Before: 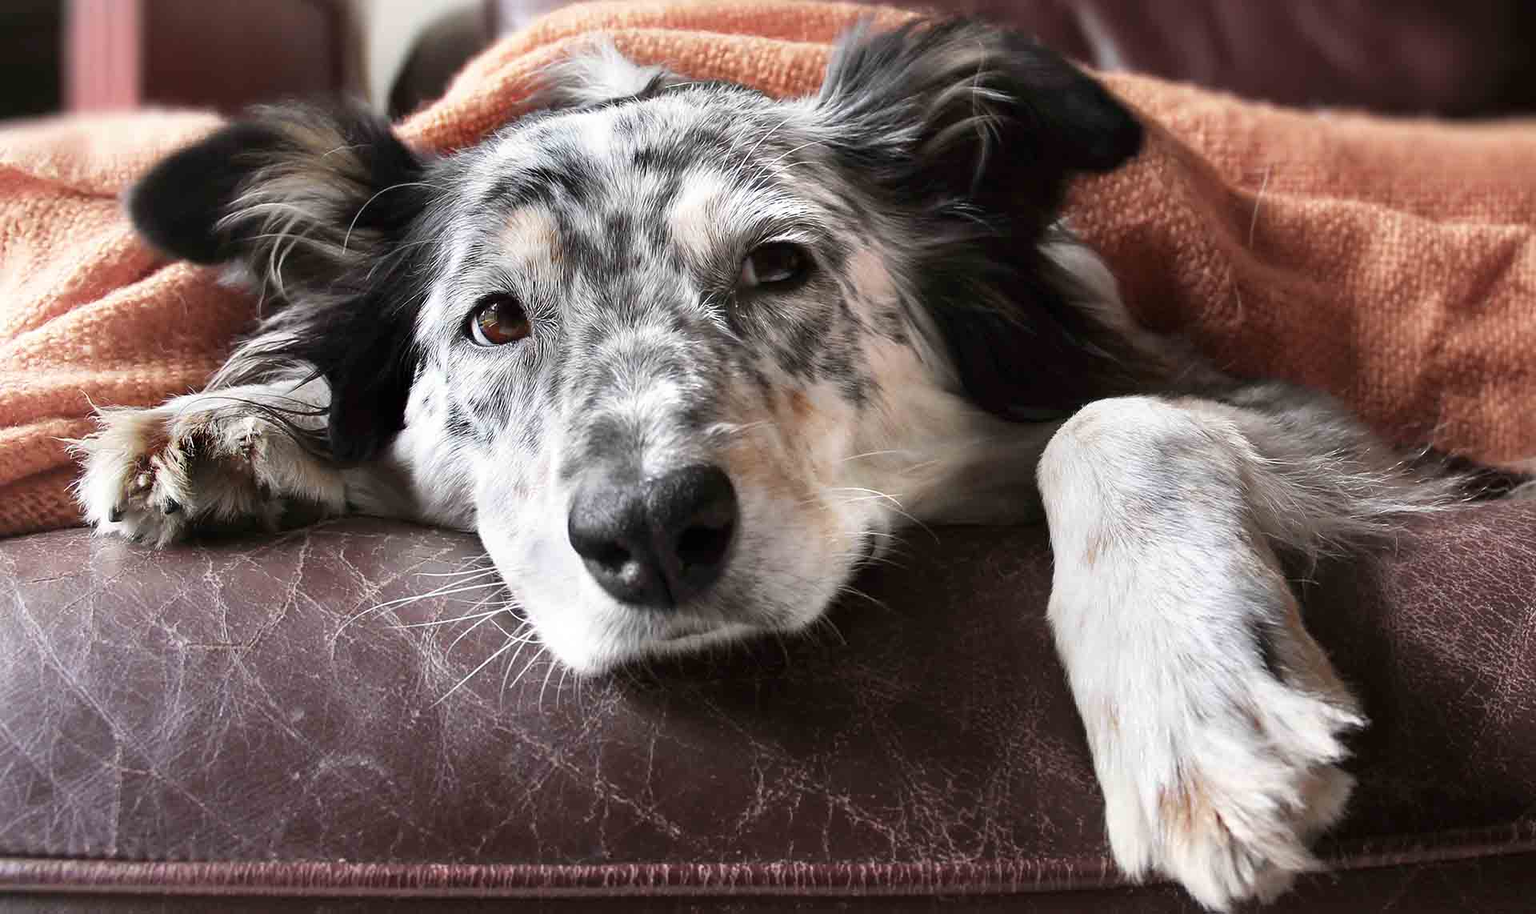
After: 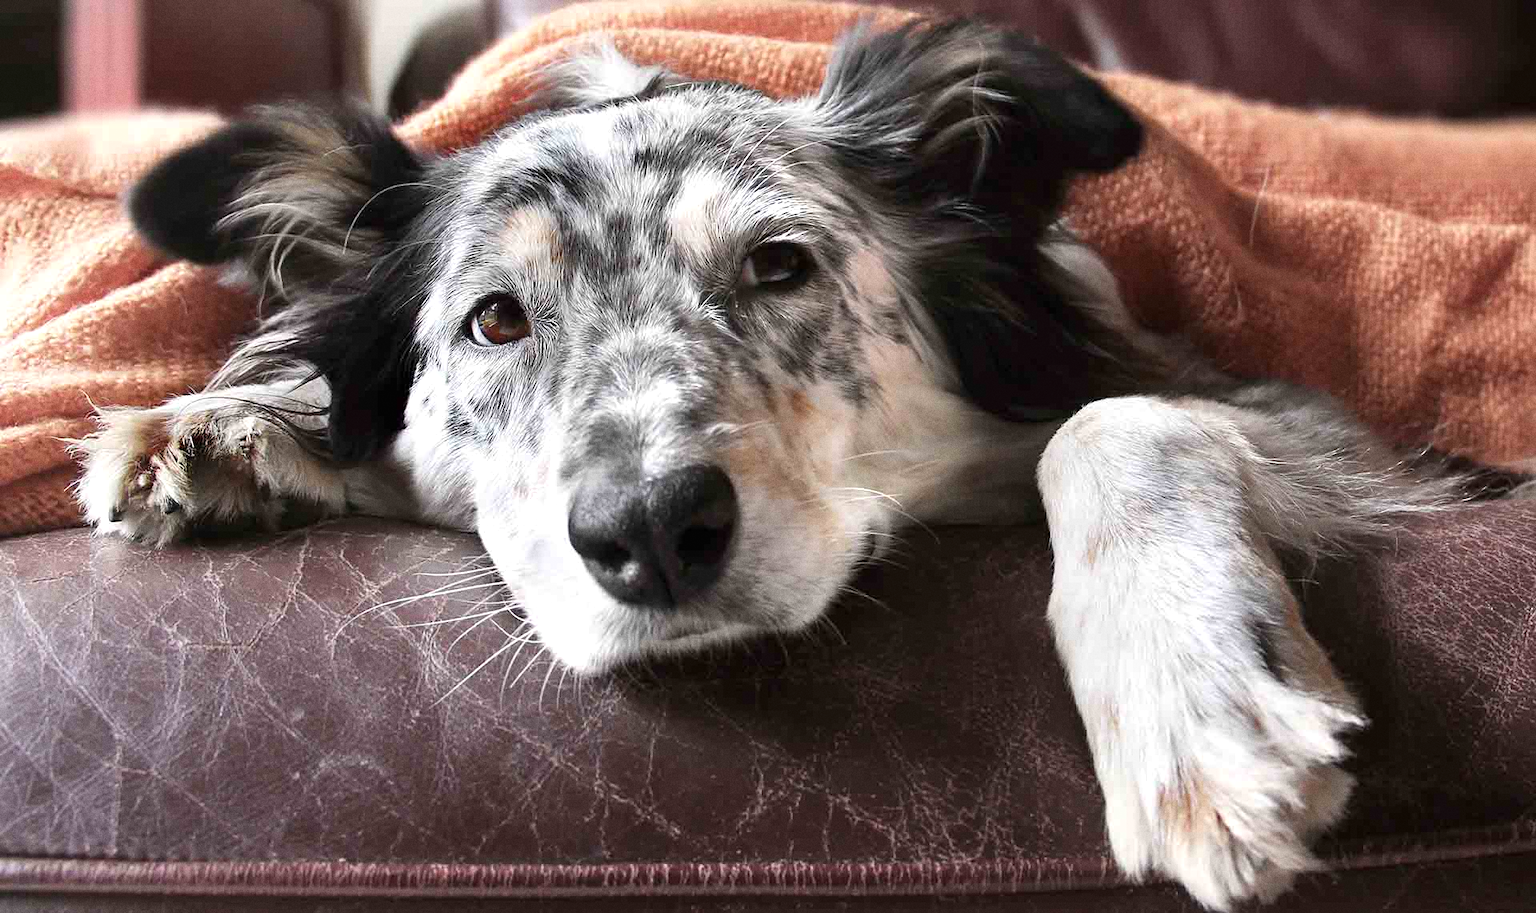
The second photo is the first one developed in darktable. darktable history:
exposure: exposure 0.178 EV, compensate exposure bias true, compensate highlight preservation false
grain: strength 26%
